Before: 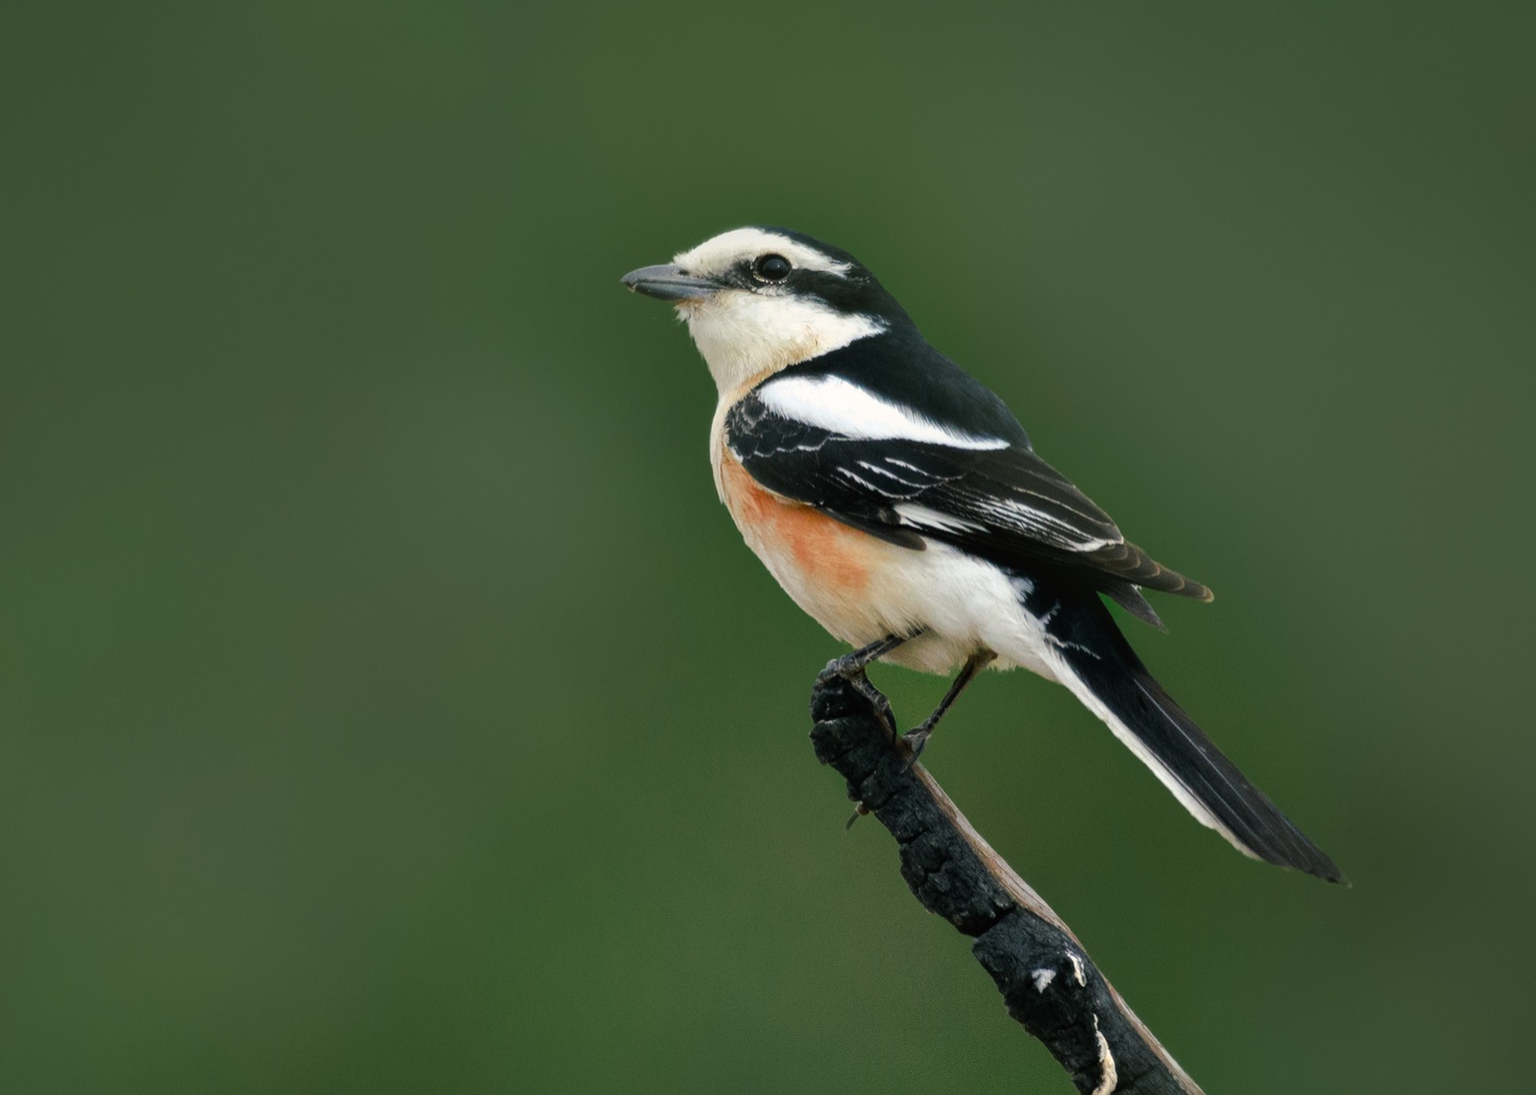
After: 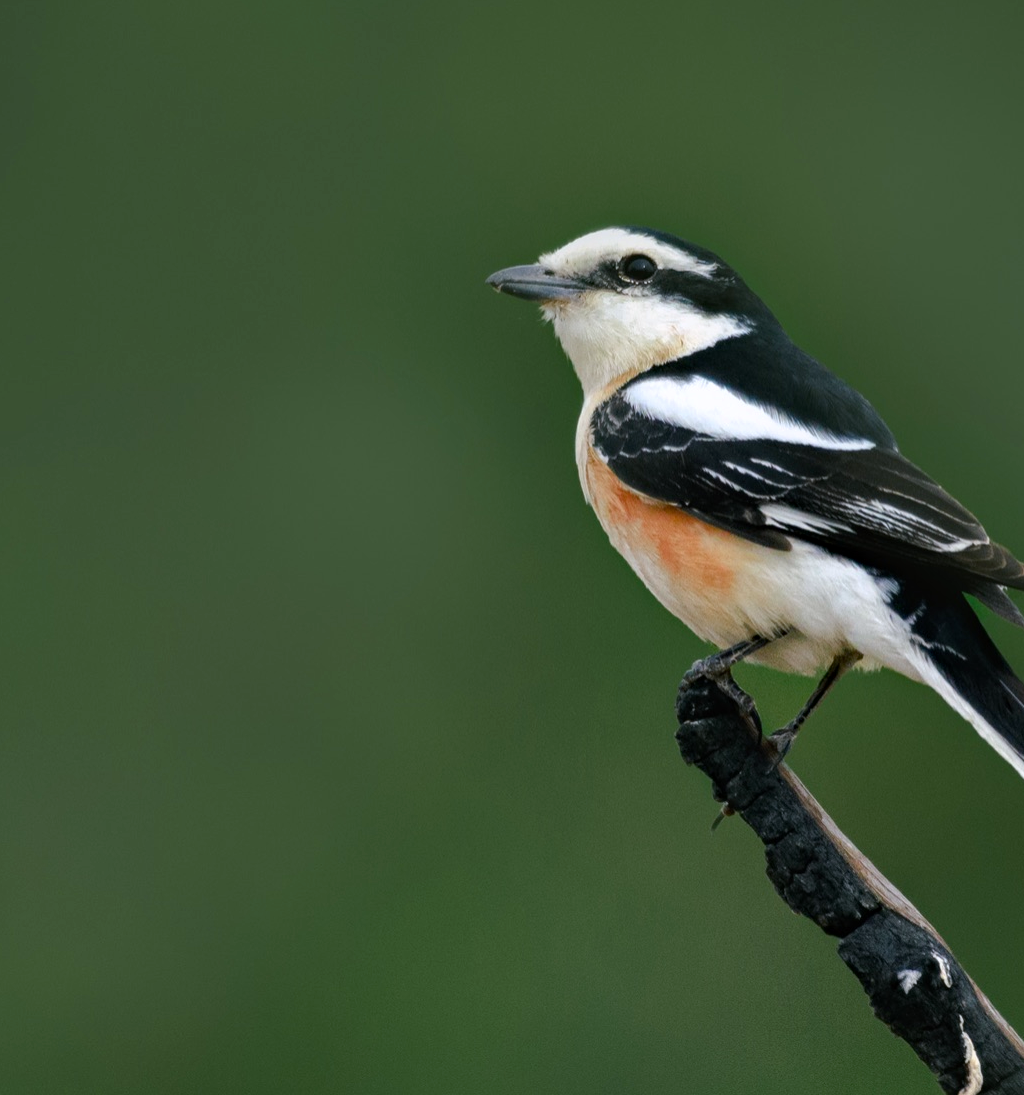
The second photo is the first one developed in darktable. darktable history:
crop and rotate: left 8.786%, right 24.548%
haze removal: compatibility mode true, adaptive false
white balance: red 0.984, blue 1.059
